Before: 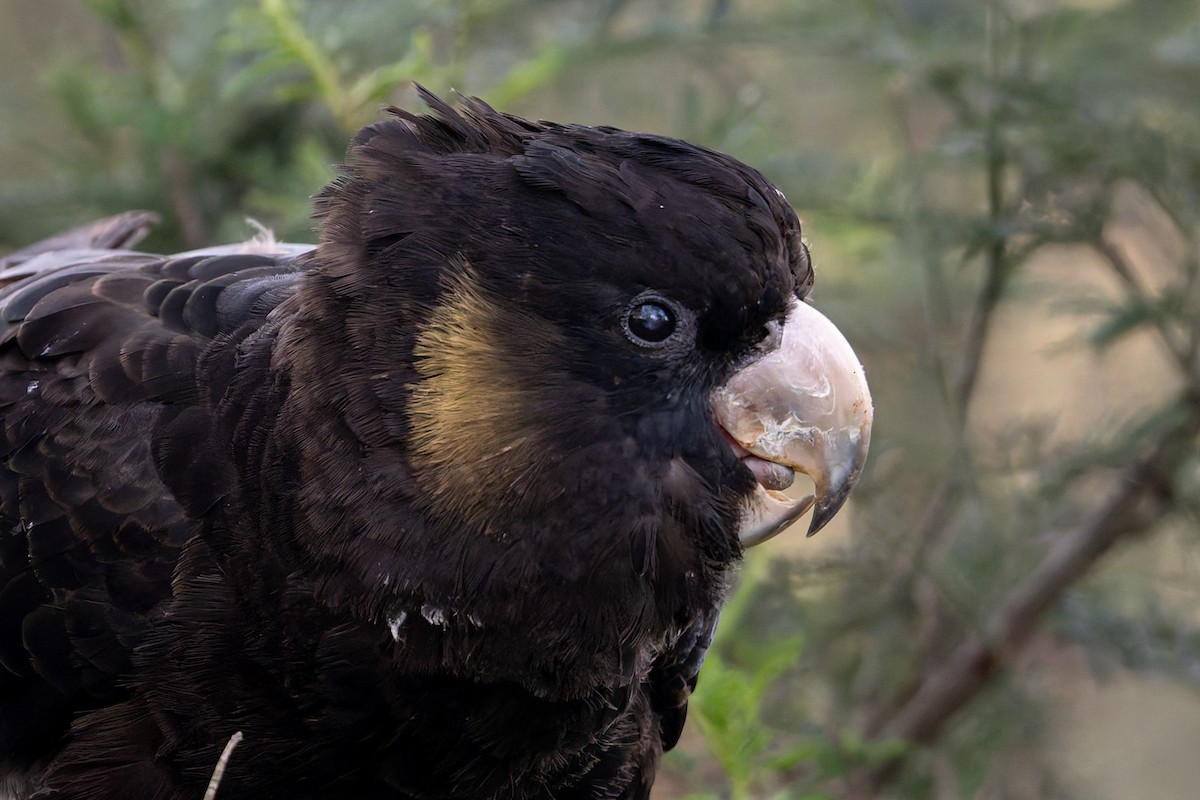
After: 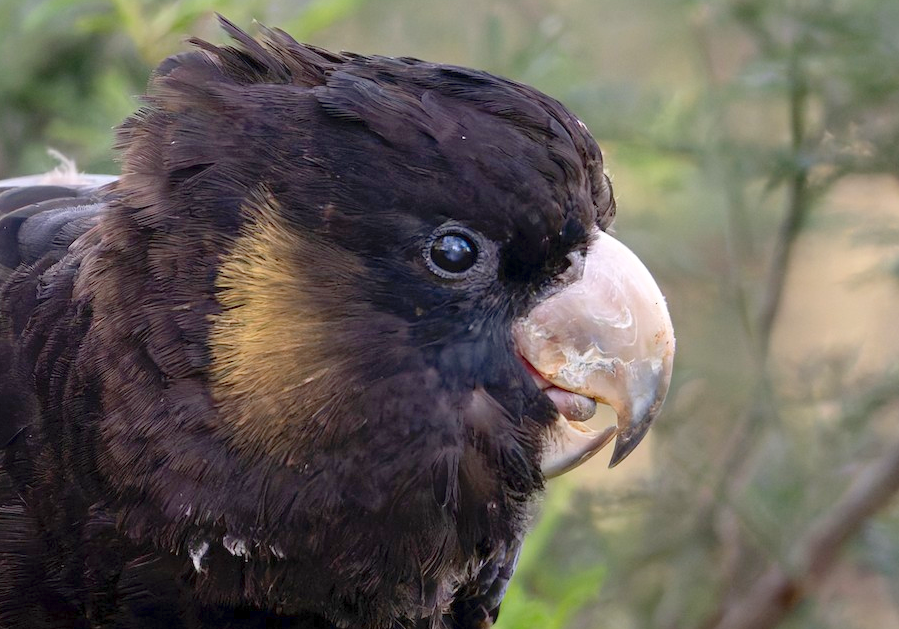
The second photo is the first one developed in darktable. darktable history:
crop: left 16.57%, top 8.725%, right 8.466%, bottom 12.559%
levels: white 99.95%, levels [0, 0.43, 0.984]
